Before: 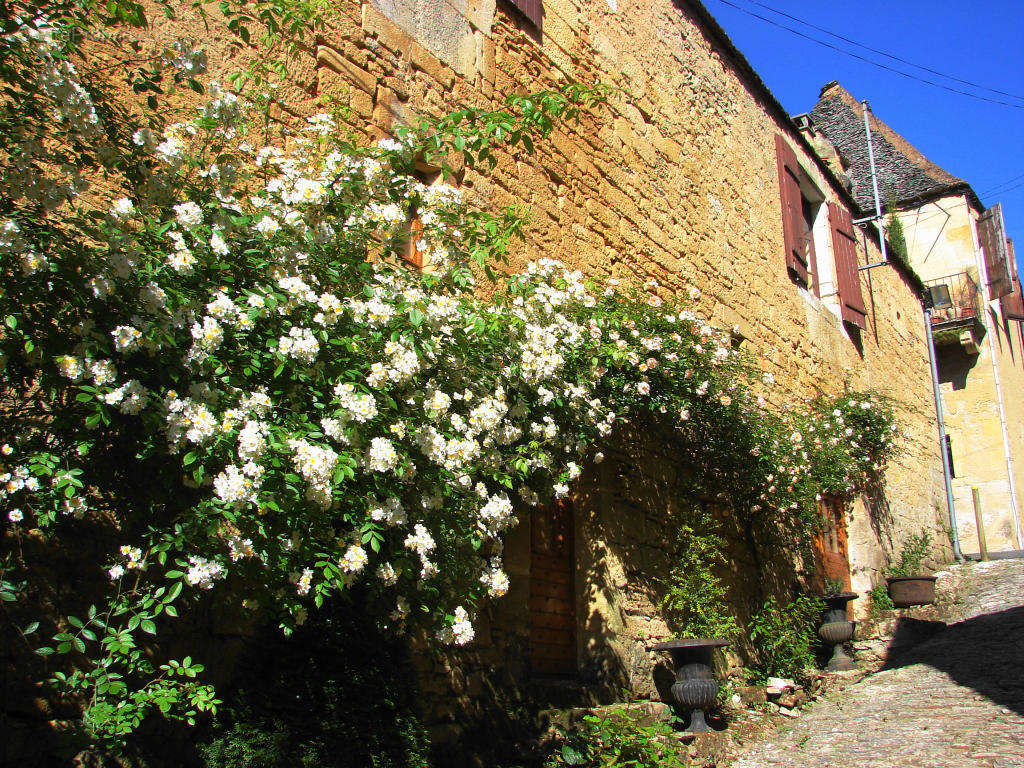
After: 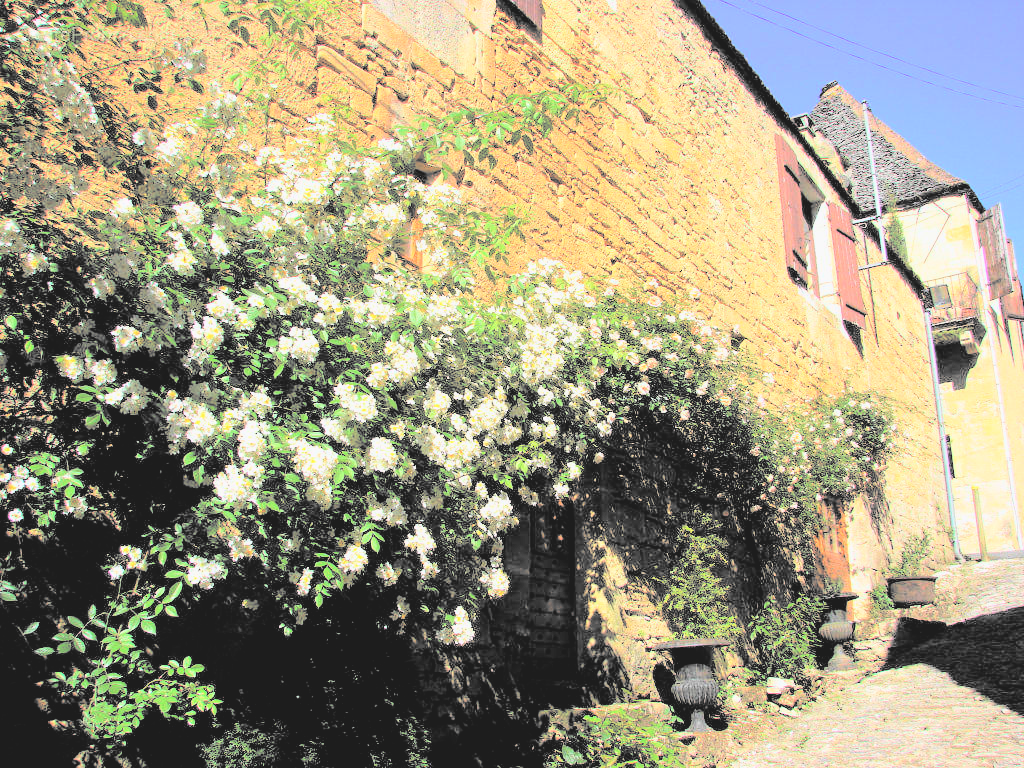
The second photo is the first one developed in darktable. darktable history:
filmic rgb: black relative exposure -5.05 EV, white relative exposure 3.2 EV, hardness 3.46, contrast 1.189, highlights saturation mix -49.45%, color science v6 (2022)
contrast equalizer: y [[0.5, 0.5, 0.544, 0.569, 0.5, 0.5], [0.5 ×6], [0.5 ×6], [0 ×6], [0 ×6]], mix 0.152
contrast brightness saturation: brightness 0.993
